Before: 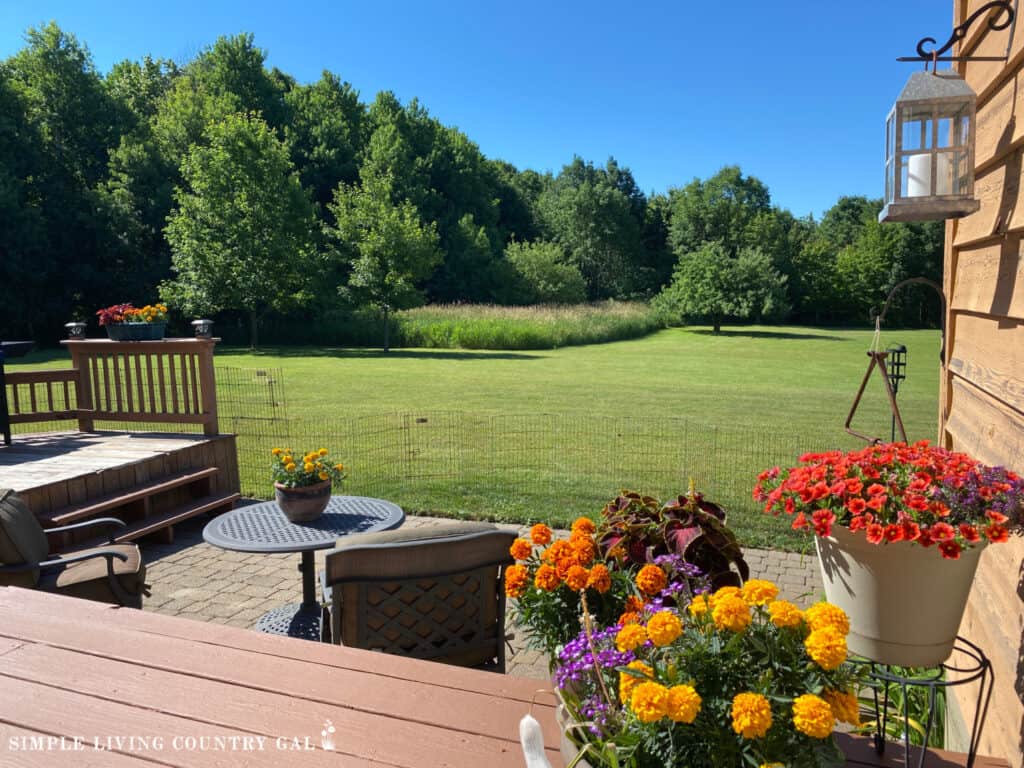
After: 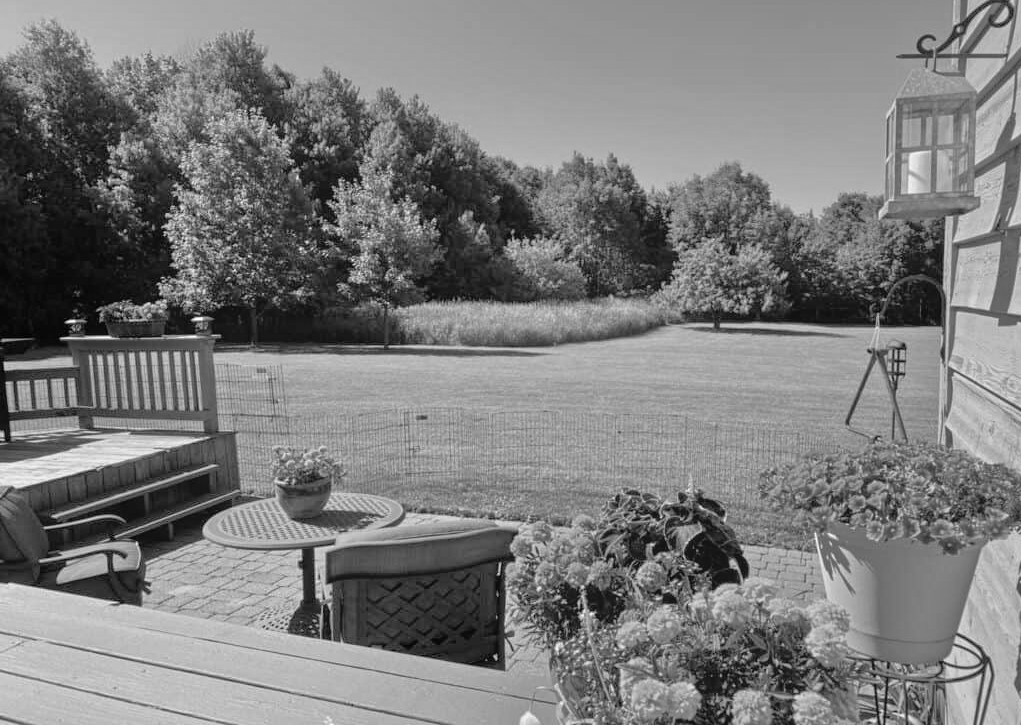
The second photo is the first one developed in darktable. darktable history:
color correction: saturation 0.85
tone equalizer: -7 EV 0.15 EV, -6 EV 0.6 EV, -5 EV 1.15 EV, -4 EV 1.33 EV, -3 EV 1.15 EV, -2 EV 0.6 EV, -1 EV 0.15 EV, mask exposure compensation -0.5 EV
local contrast: highlights 100%, shadows 100%, detail 120%, midtone range 0.2
crop: top 0.448%, right 0.264%, bottom 5.045%
color balance rgb: perceptual saturation grading › global saturation 10%, global vibrance 10%
contrast equalizer: y [[0.439, 0.44, 0.442, 0.457, 0.493, 0.498], [0.5 ×6], [0.5 ×6], [0 ×6], [0 ×6]], mix 0.76
white balance: red 0.983, blue 1.036
monochrome: a 14.95, b -89.96
